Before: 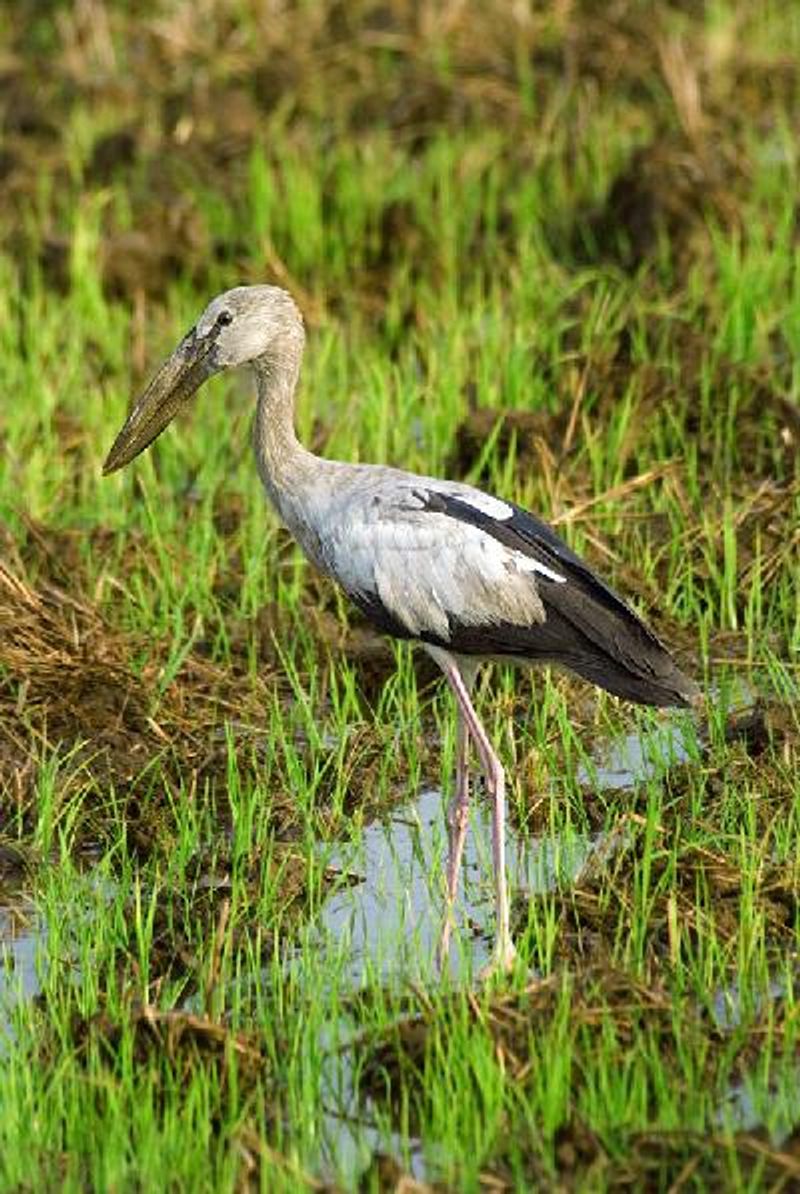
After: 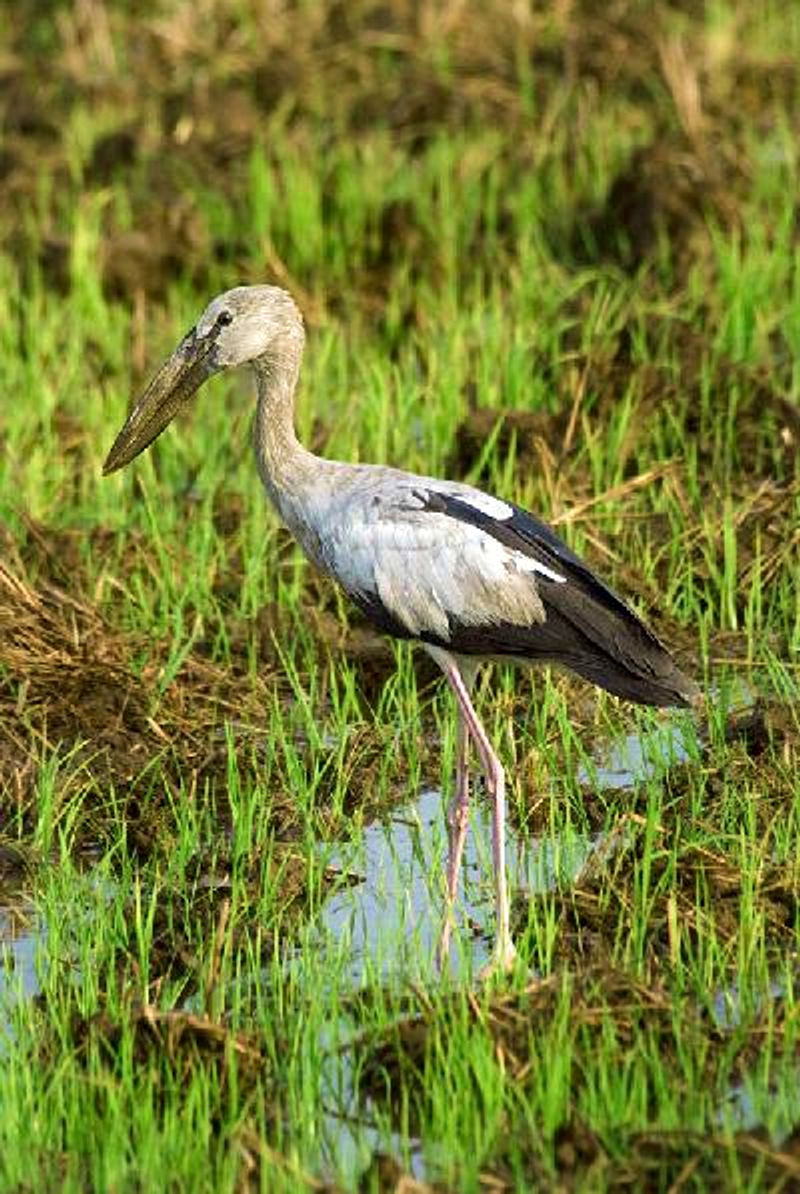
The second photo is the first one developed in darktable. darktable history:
local contrast: mode bilateral grid, contrast 19, coarseness 49, detail 119%, midtone range 0.2
velvia: on, module defaults
